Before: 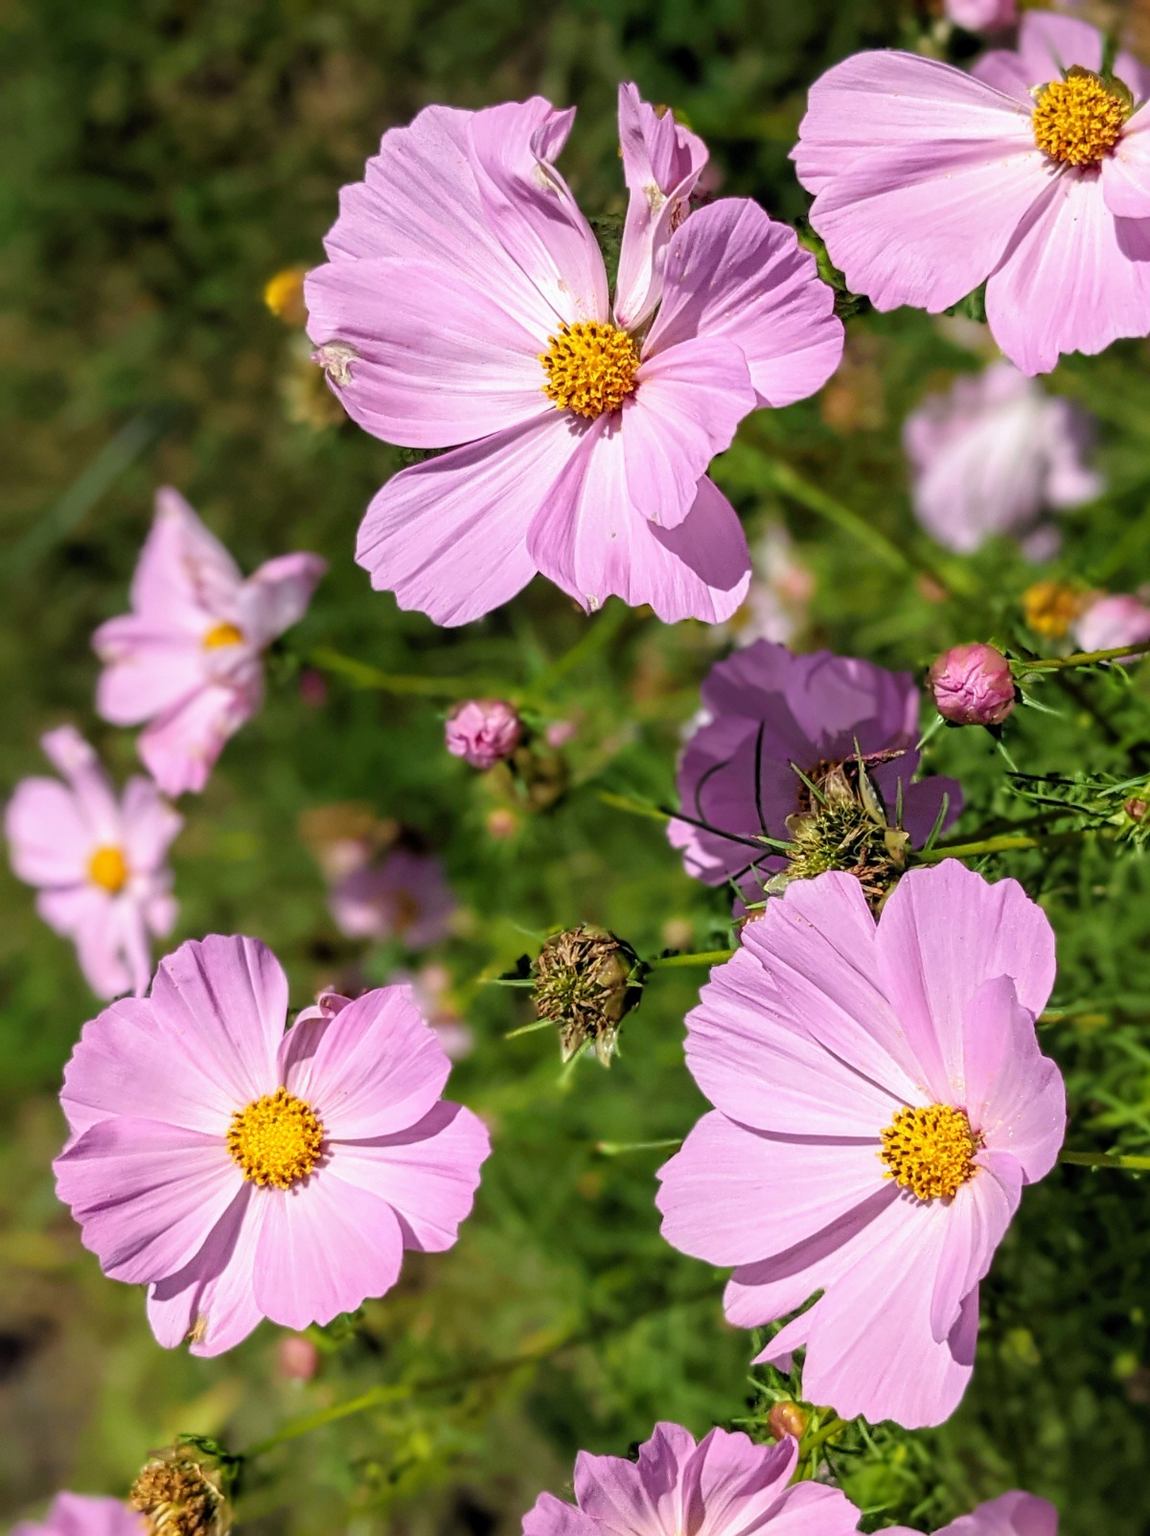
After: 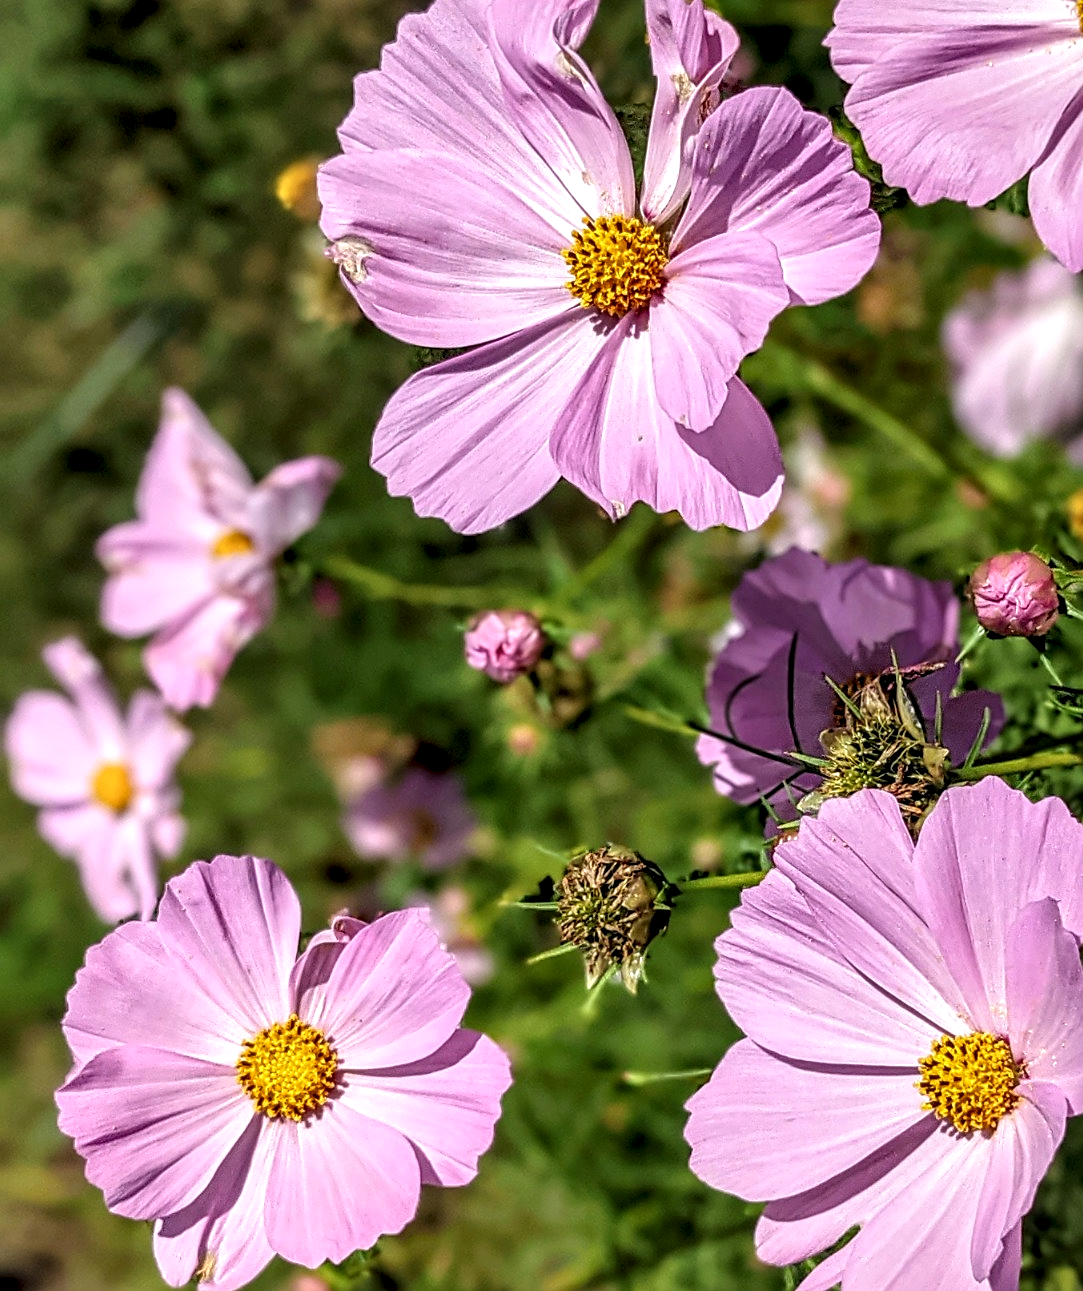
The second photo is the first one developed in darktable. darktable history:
crop: top 7.49%, right 9.717%, bottom 11.943%
exposure: black level correction 0, compensate exposure bias true, compensate highlight preservation false
sharpen: on, module defaults
local contrast: detail 150%
shadows and highlights: shadows 60, highlights -60.23, soften with gaussian
